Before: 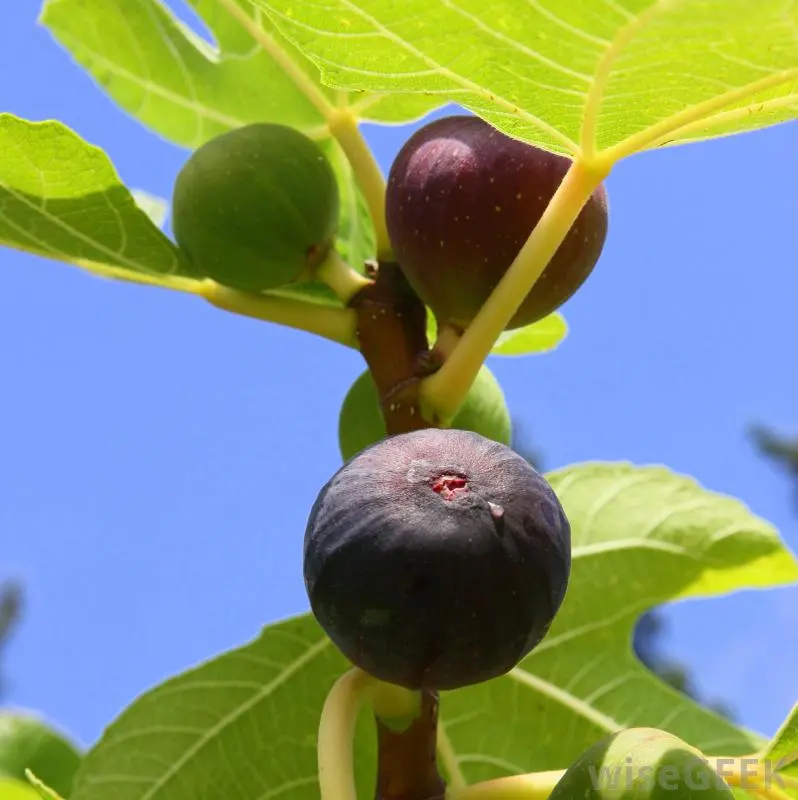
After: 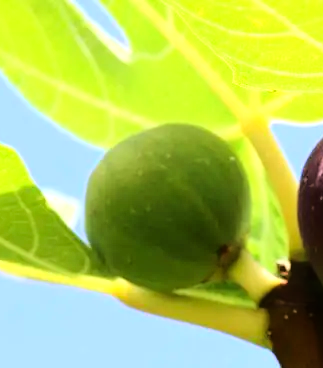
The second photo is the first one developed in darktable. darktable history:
base curve: curves: ch0 [(0, 0) (0.036, 0.025) (0.121, 0.166) (0.206, 0.329) (0.605, 0.79) (1, 1)]
crop and rotate: left 11.037%, top 0.102%, right 48.429%, bottom 53.872%
tone equalizer: -8 EV -0.771 EV, -7 EV -0.74 EV, -6 EV -0.623 EV, -5 EV -0.372 EV, -3 EV 0.396 EV, -2 EV 0.6 EV, -1 EV 0.679 EV, +0 EV 0.737 EV
